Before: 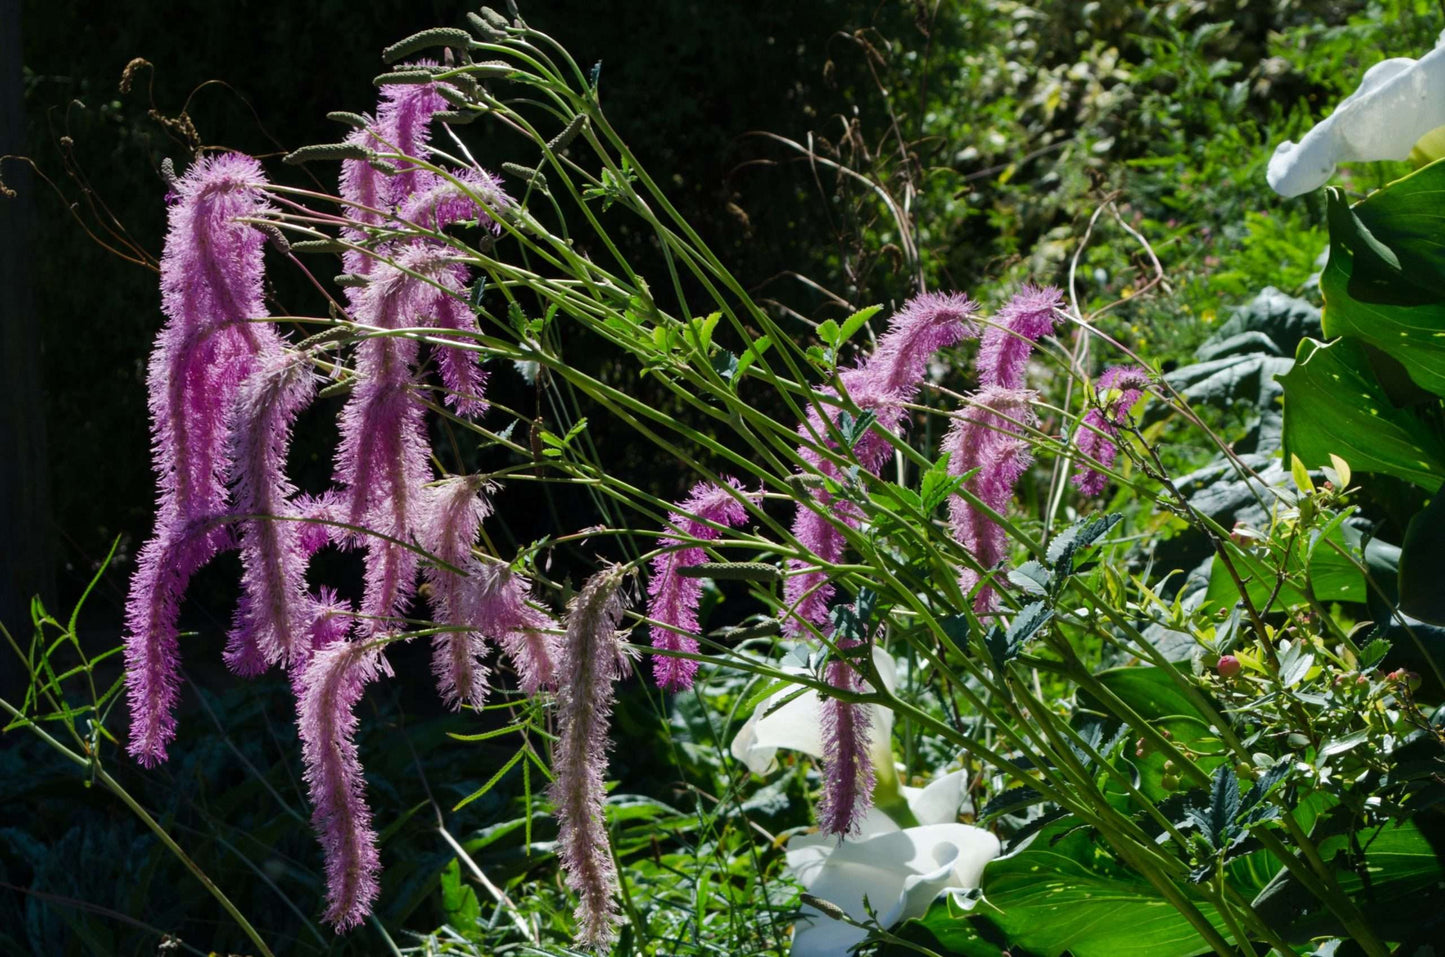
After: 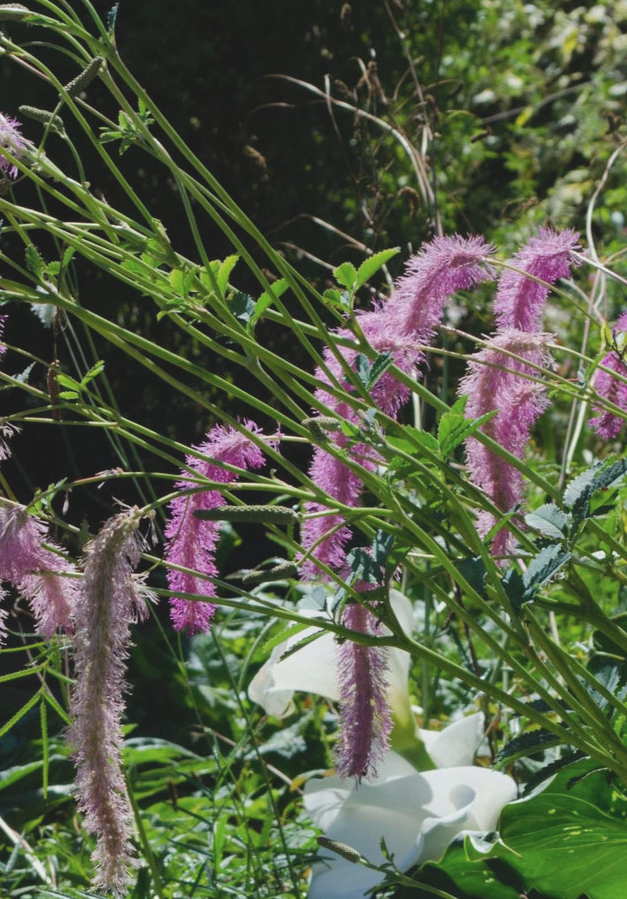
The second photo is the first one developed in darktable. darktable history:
contrast brightness saturation: contrast -0.15, brightness 0.05, saturation -0.12
crop: left 33.452%, top 6.025%, right 23.155%
